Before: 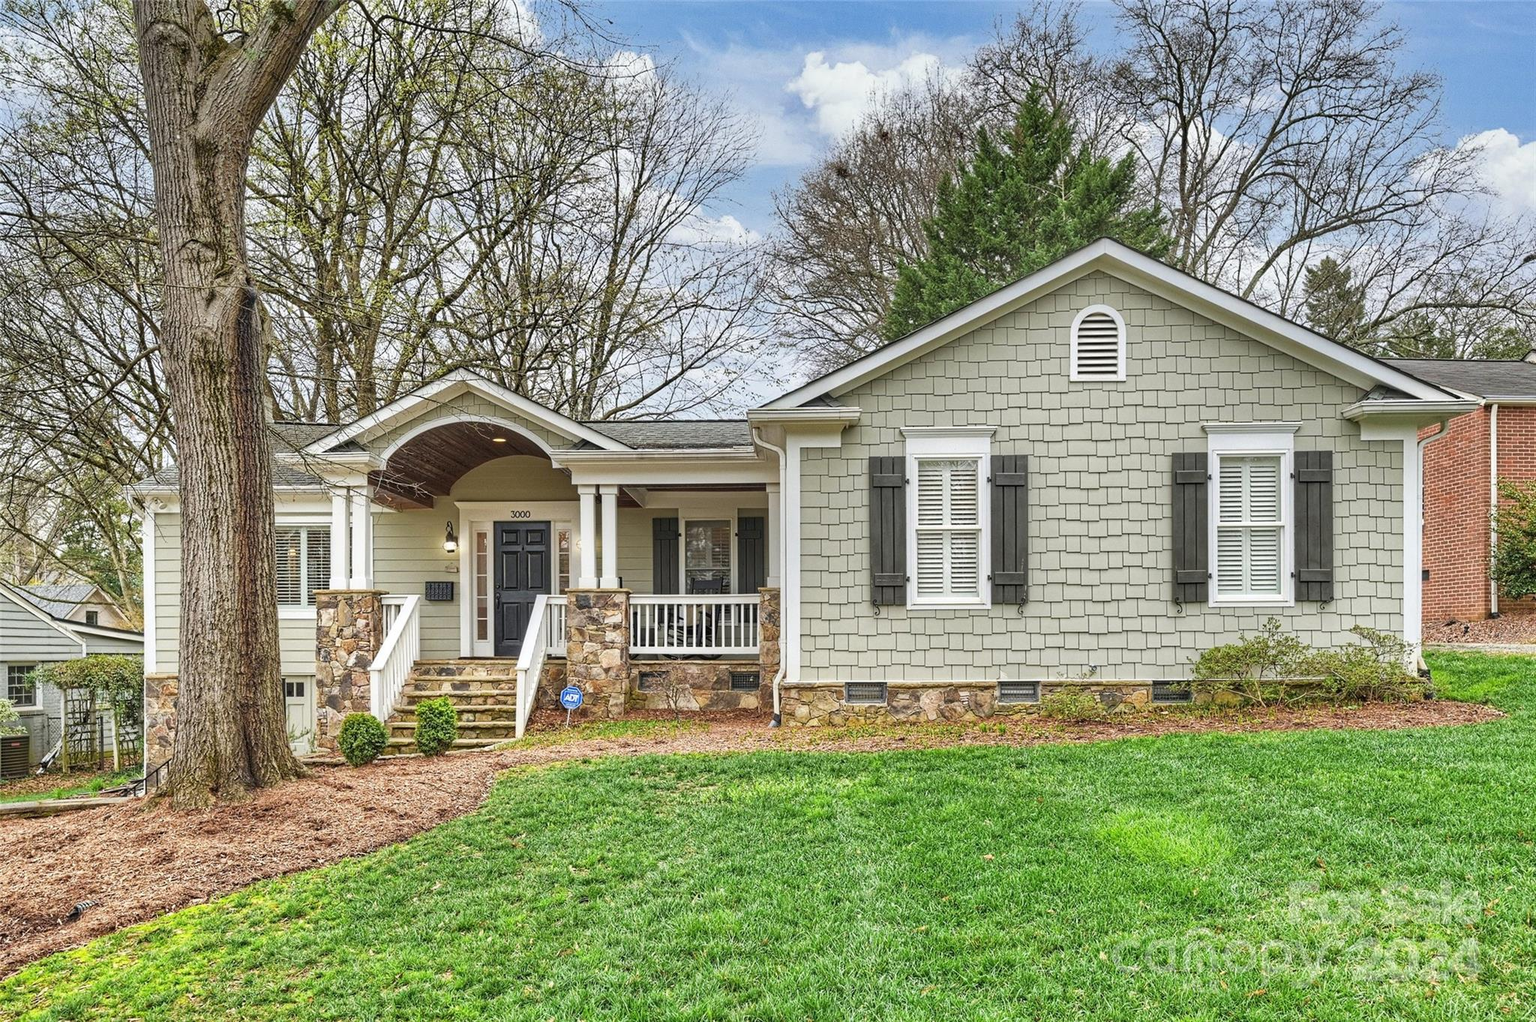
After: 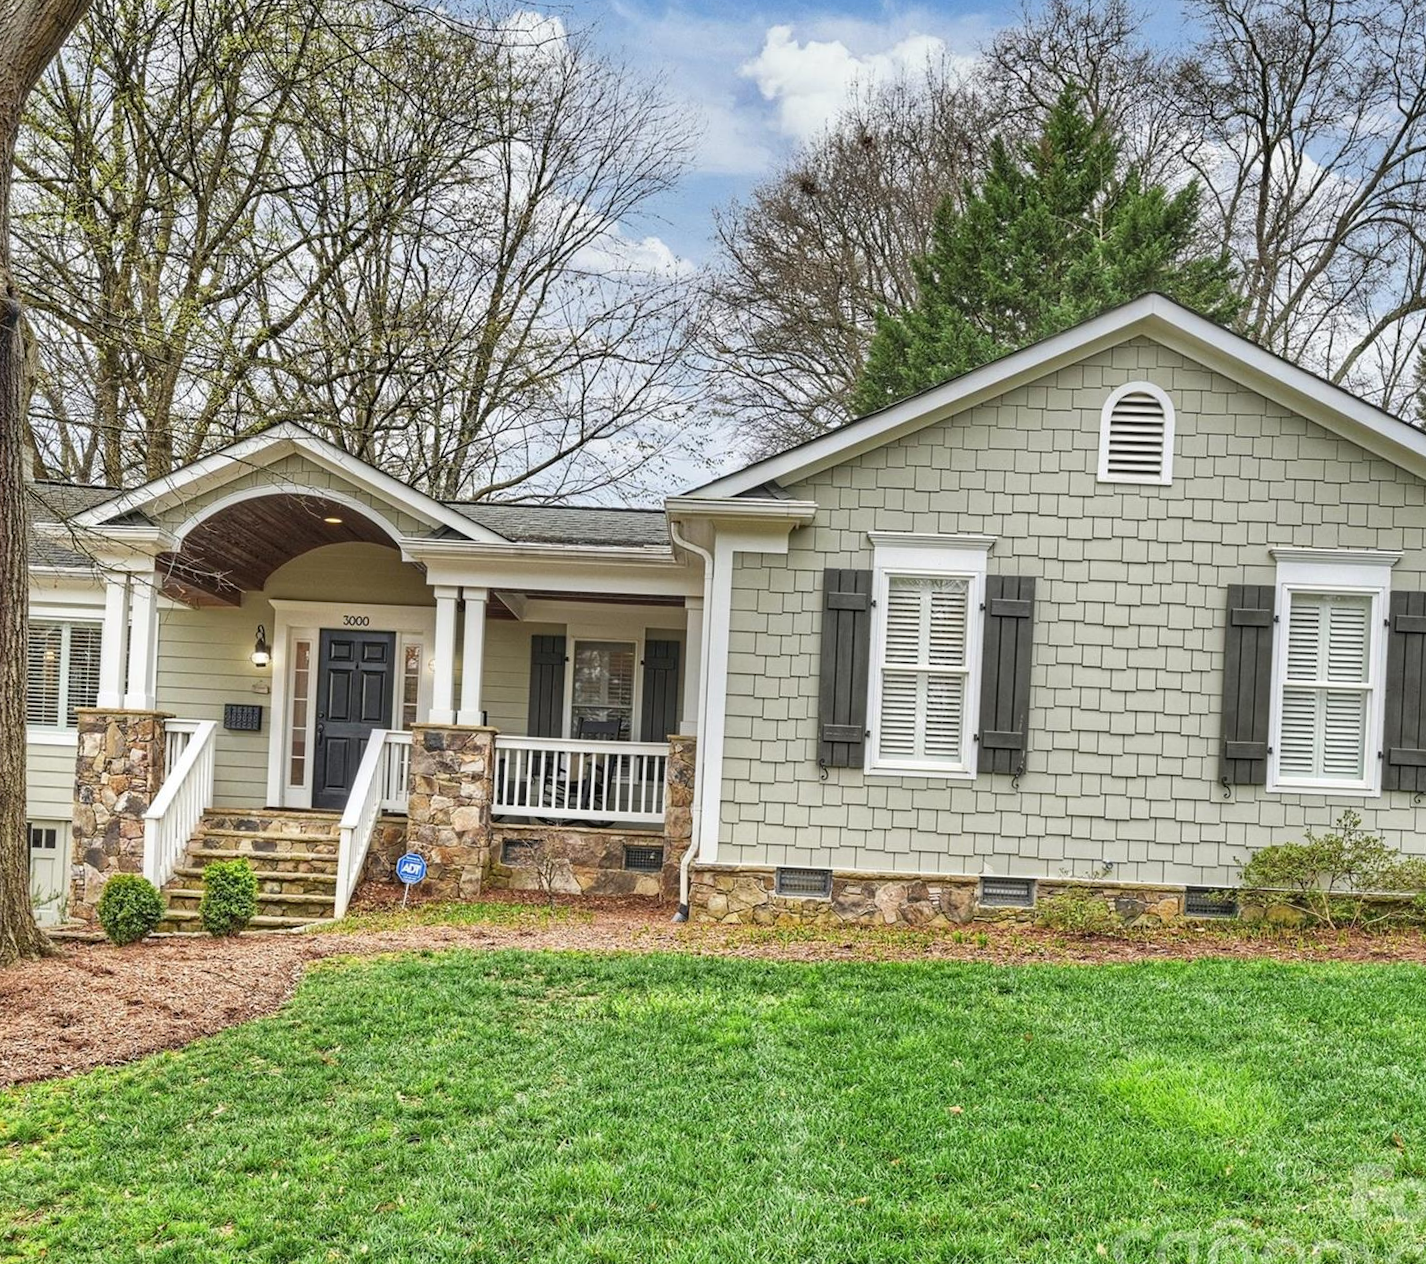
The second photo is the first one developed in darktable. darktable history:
crop and rotate: angle -2.98°, left 13.943%, top 0.019%, right 11.067%, bottom 0.043%
